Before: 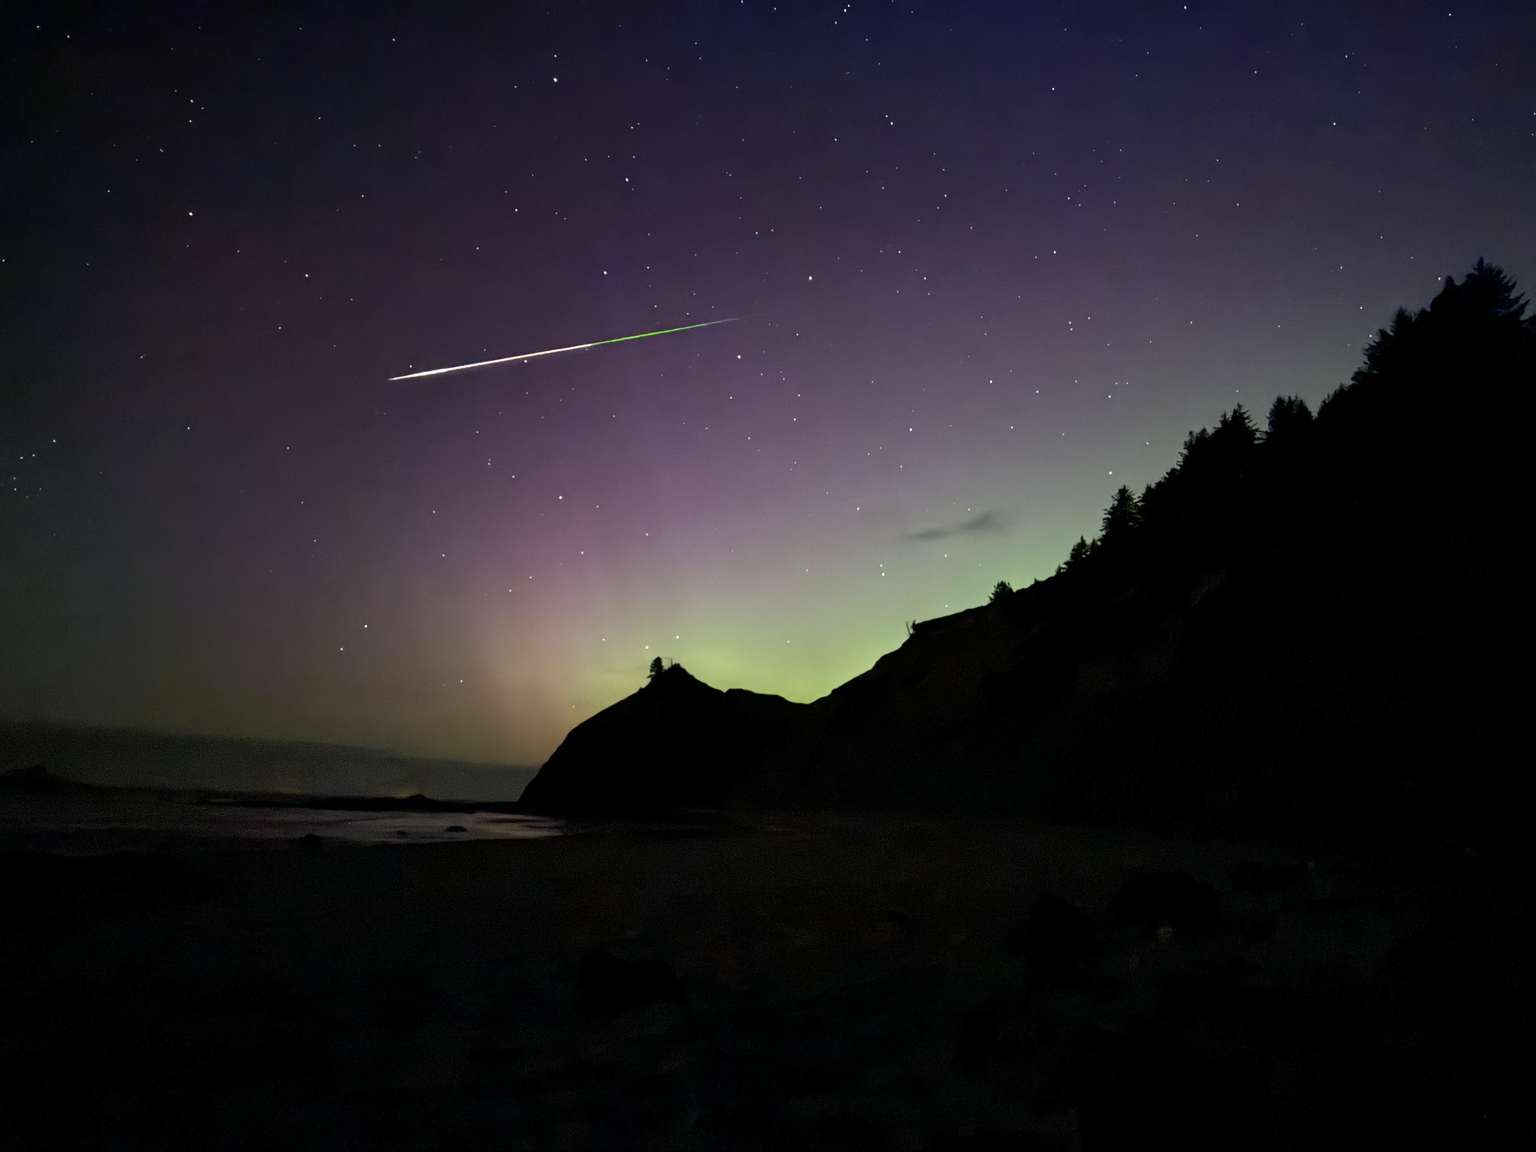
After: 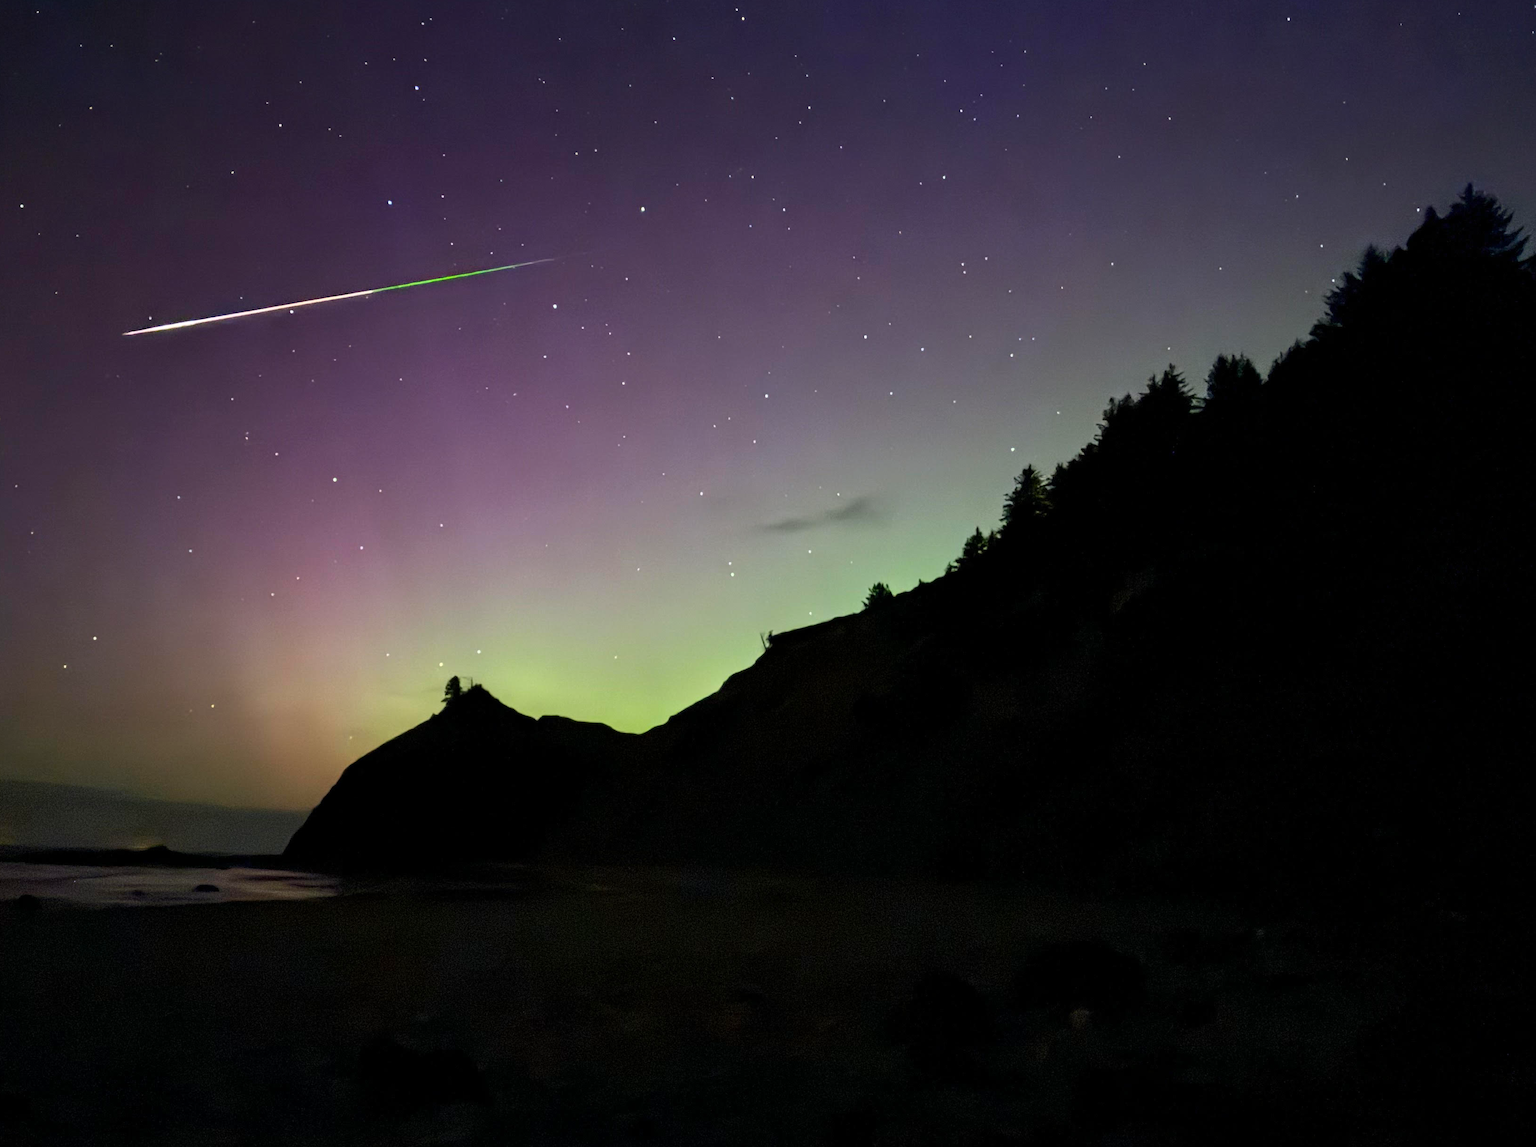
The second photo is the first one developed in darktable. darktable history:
tone equalizer: edges refinement/feathering 500, mask exposure compensation -1.57 EV, preserve details no
contrast brightness saturation: contrast 0.098, brightness 0.032, saturation 0.088
crop: left 18.849%, top 9.454%, right 0%, bottom 9.7%
color correction: highlights b* -0.055, saturation 0.986
